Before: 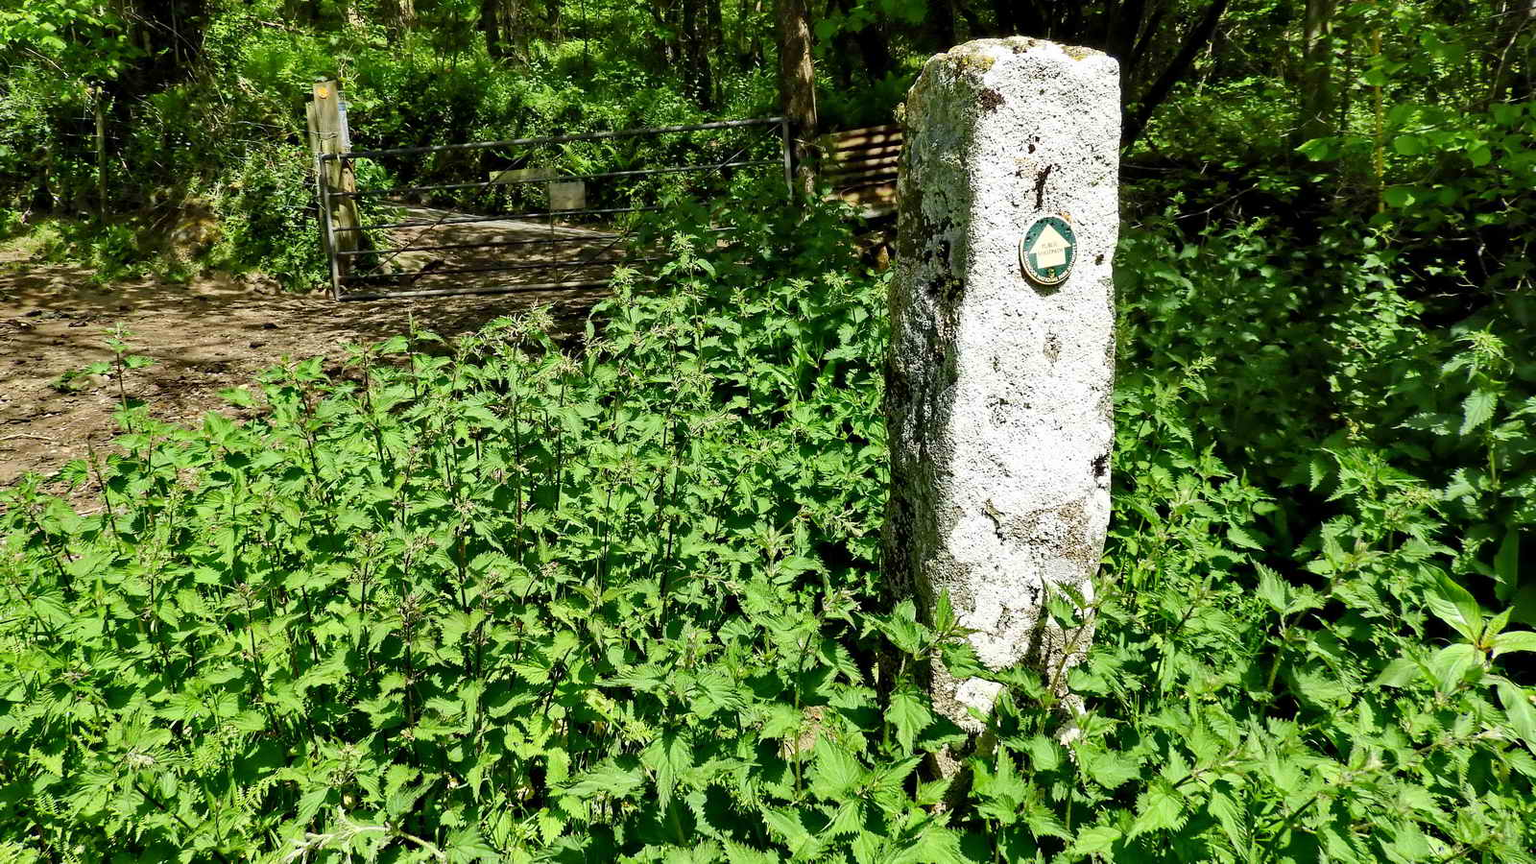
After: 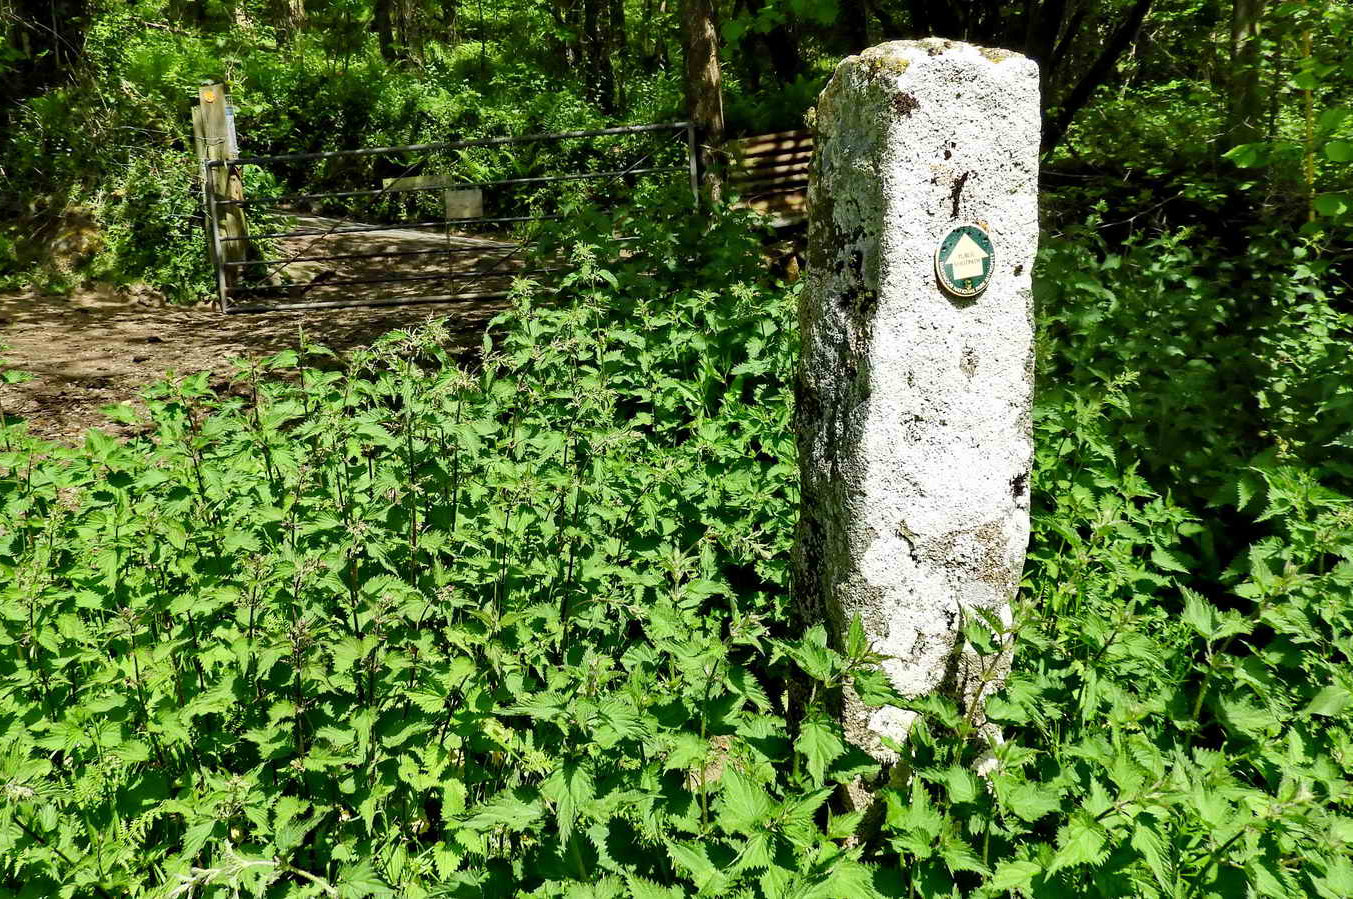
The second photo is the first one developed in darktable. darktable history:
crop: left 7.968%, right 7.444%
